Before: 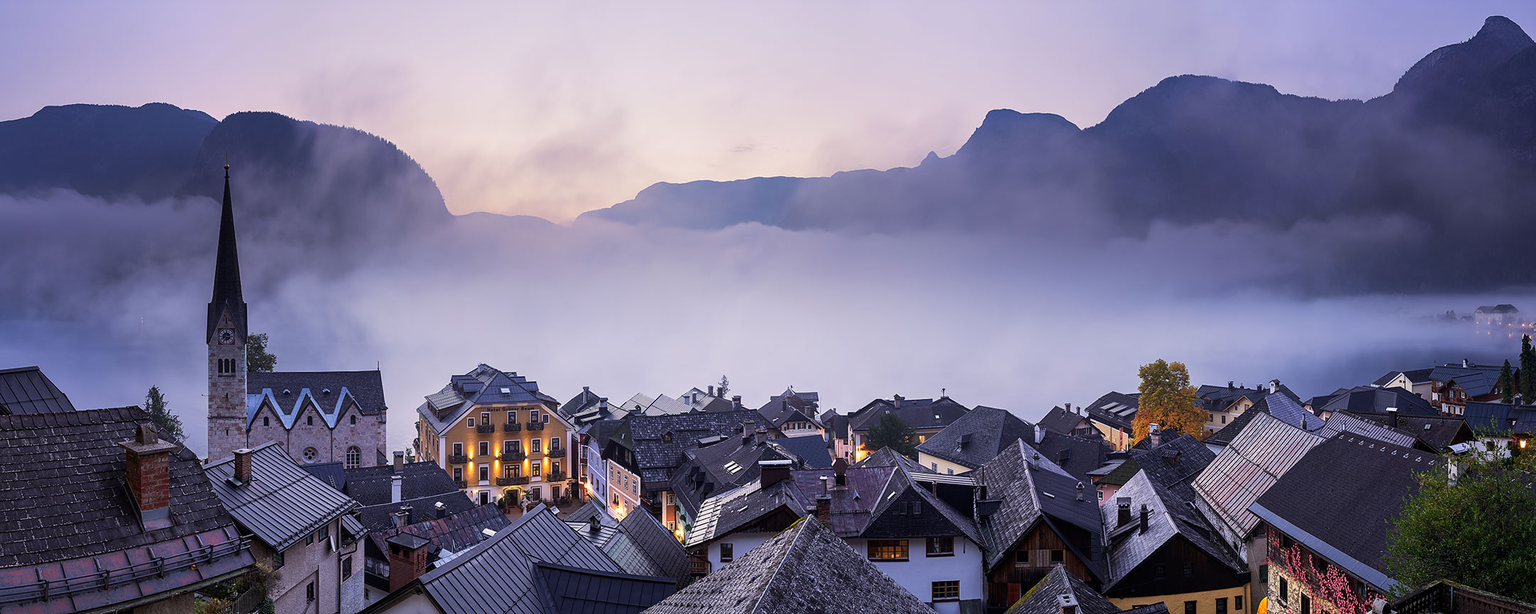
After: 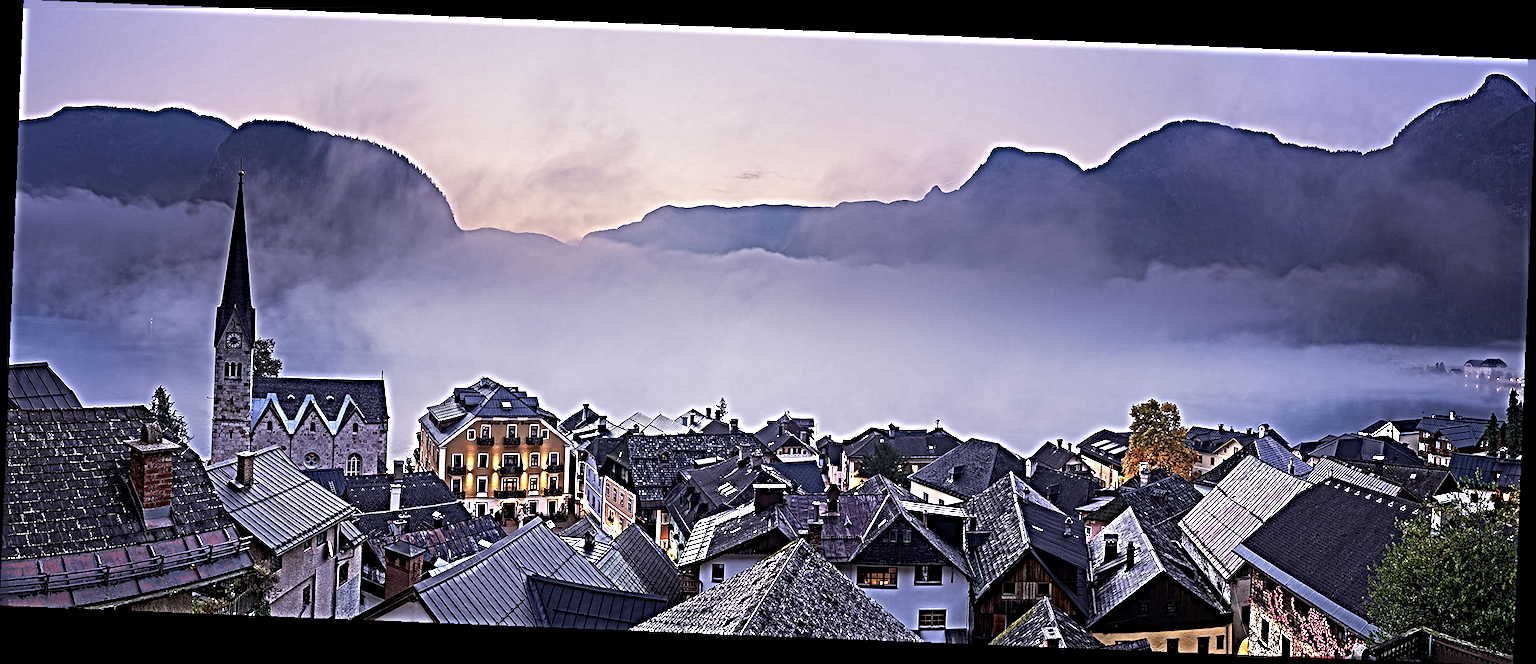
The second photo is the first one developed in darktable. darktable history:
sharpen: radius 6.3, amount 1.8, threshold 0
rotate and perspective: rotation 2.27°, automatic cropping off
